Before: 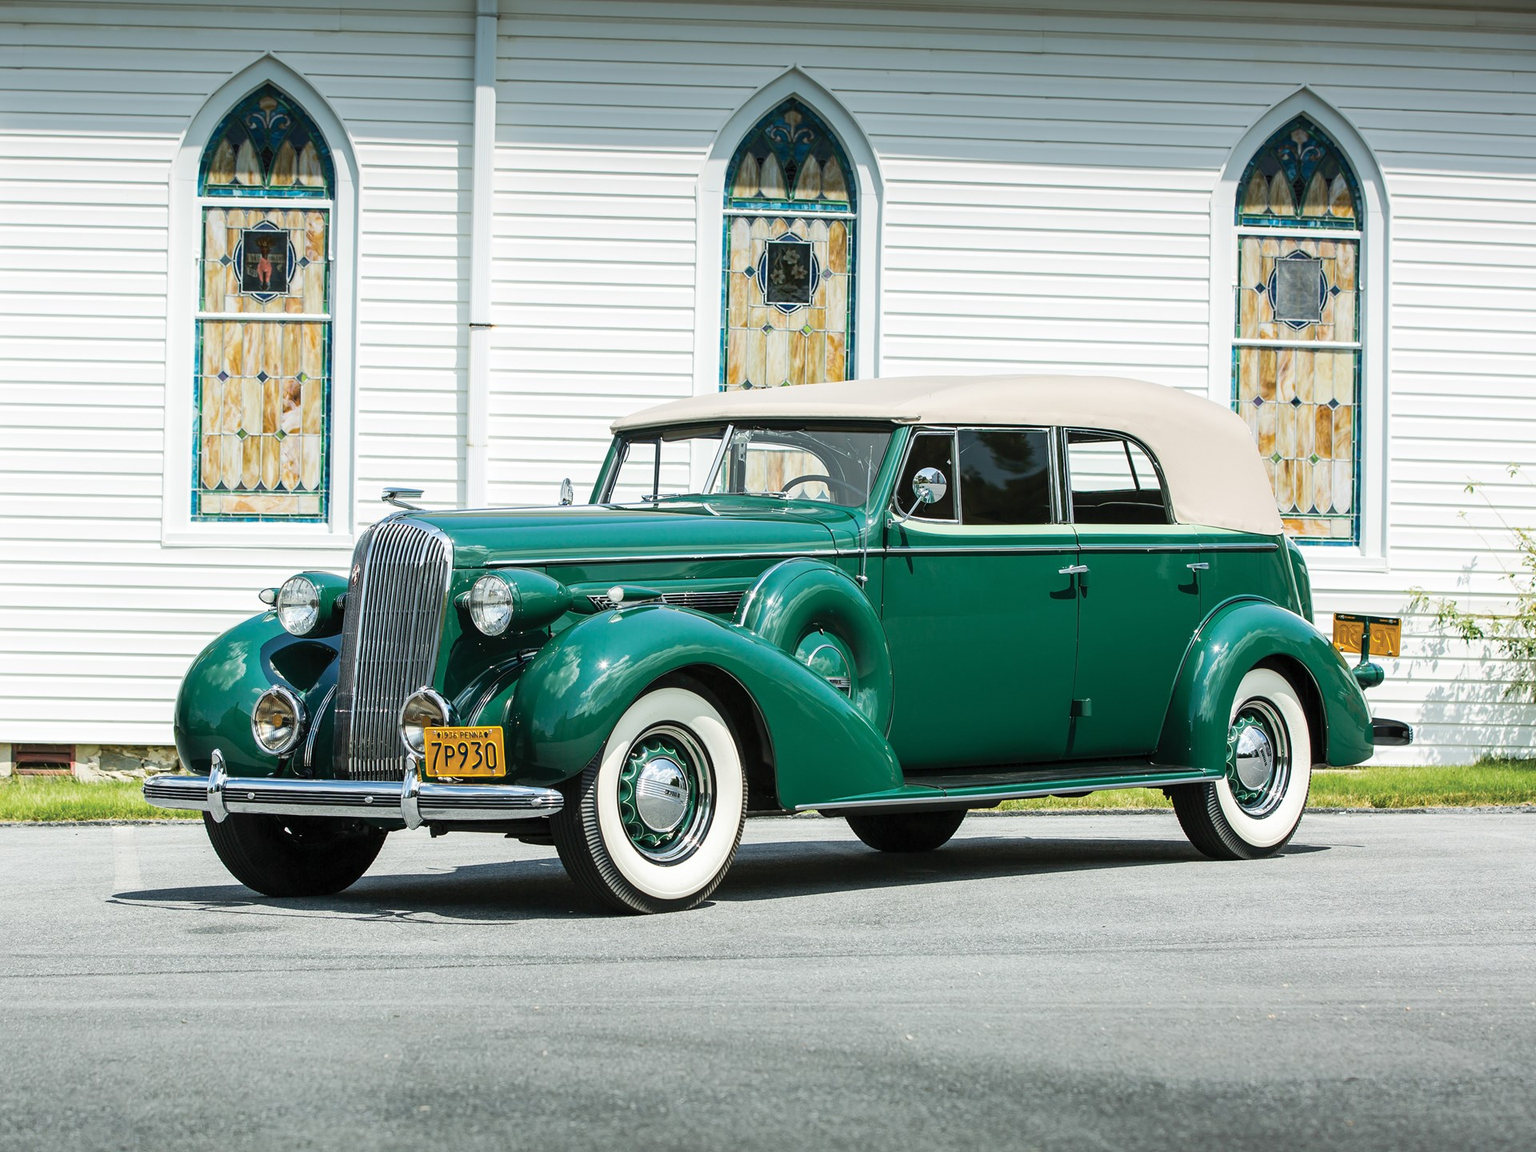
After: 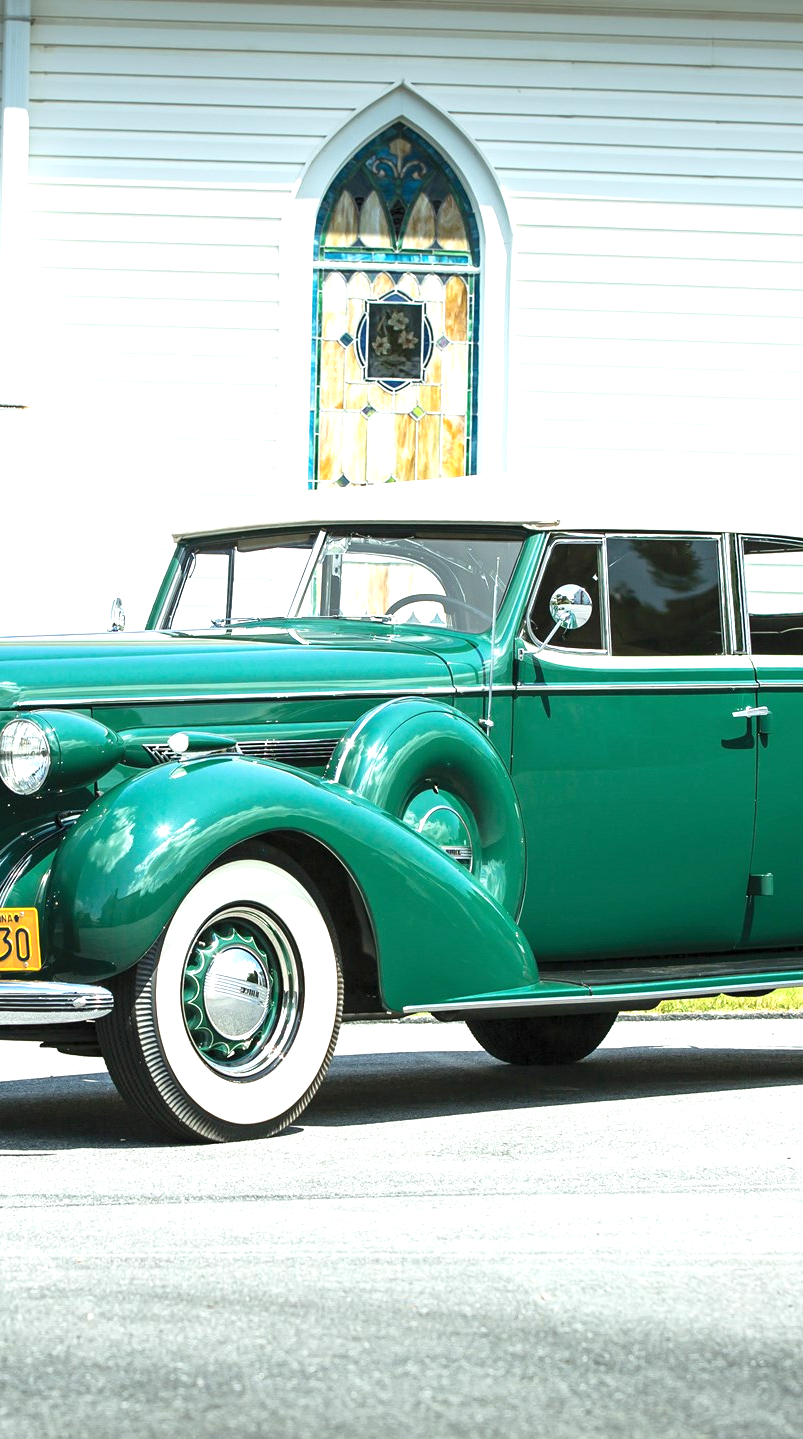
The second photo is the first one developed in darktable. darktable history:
exposure: exposure 1 EV, compensate highlight preservation false
crop: left 30.793%, right 27.343%
